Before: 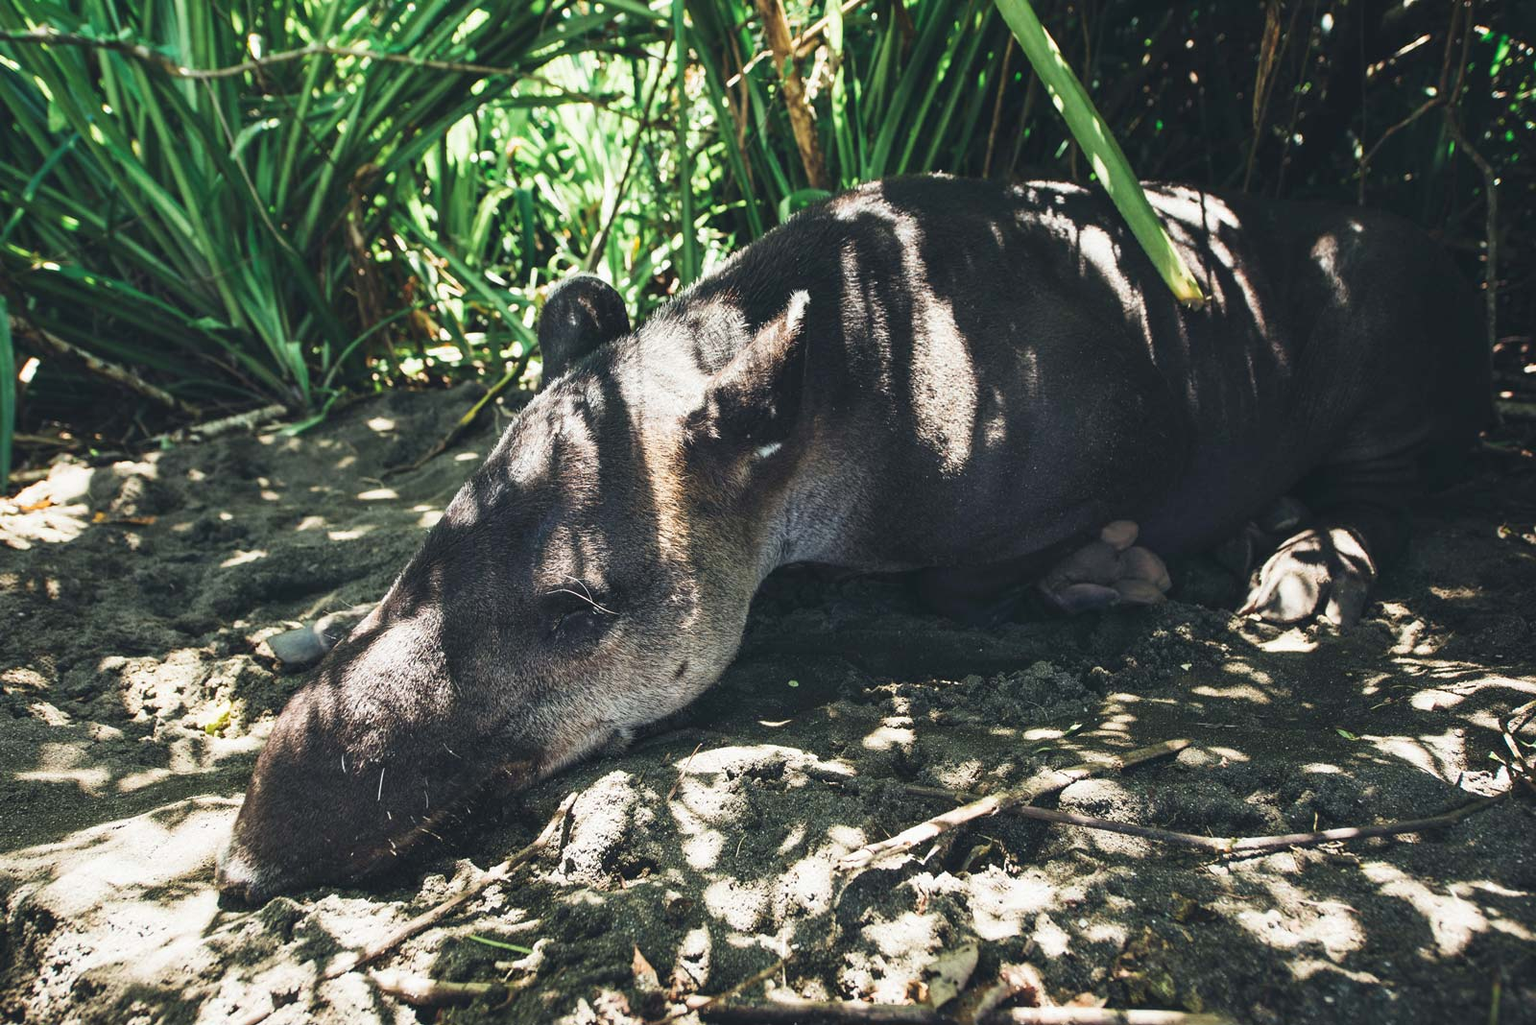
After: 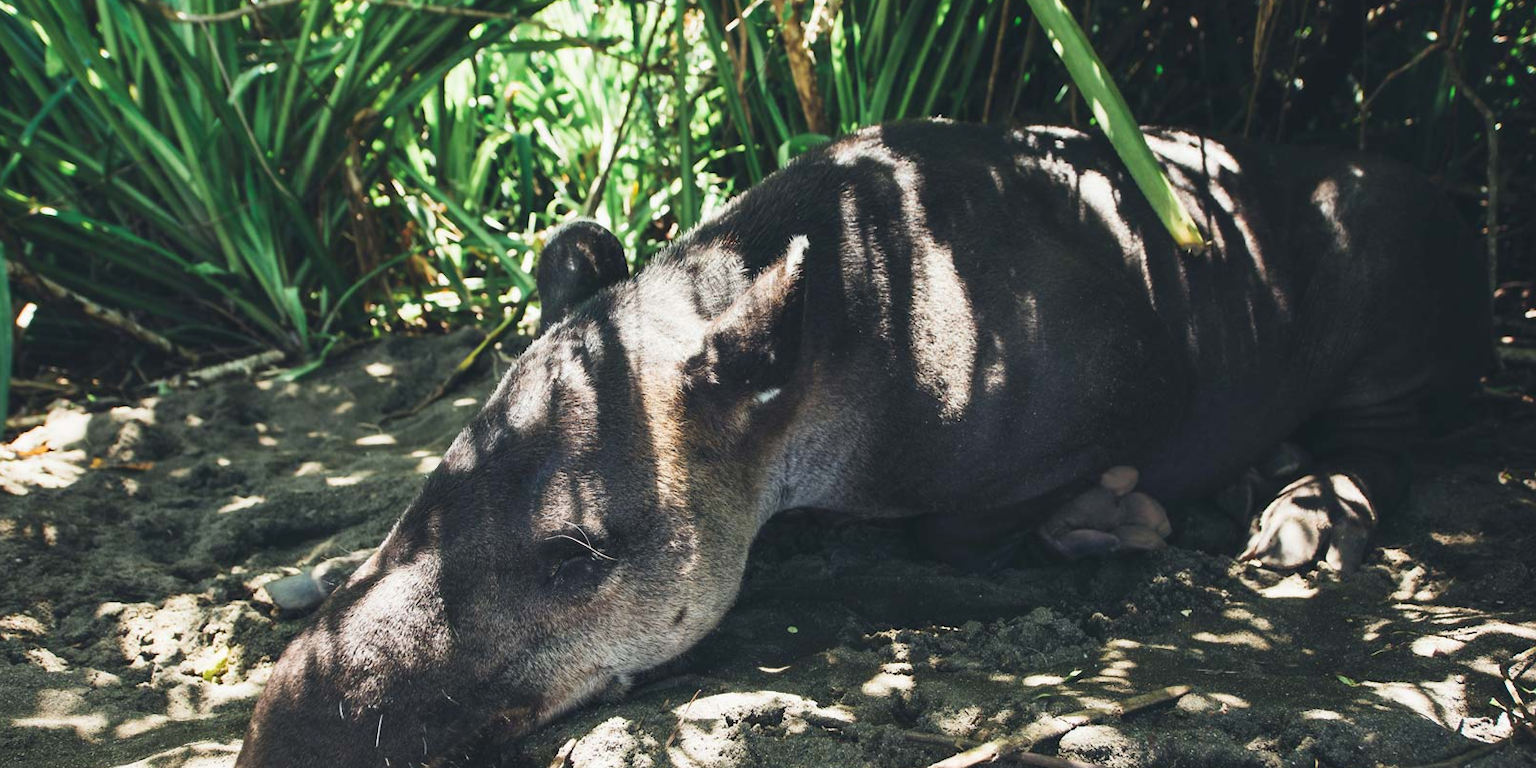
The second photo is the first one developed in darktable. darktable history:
crop: left 0.197%, top 5.51%, bottom 19.75%
contrast equalizer: y [[0.5 ×4, 0.467, 0.376], [0.5 ×6], [0.5 ×6], [0 ×6], [0 ×6]]
